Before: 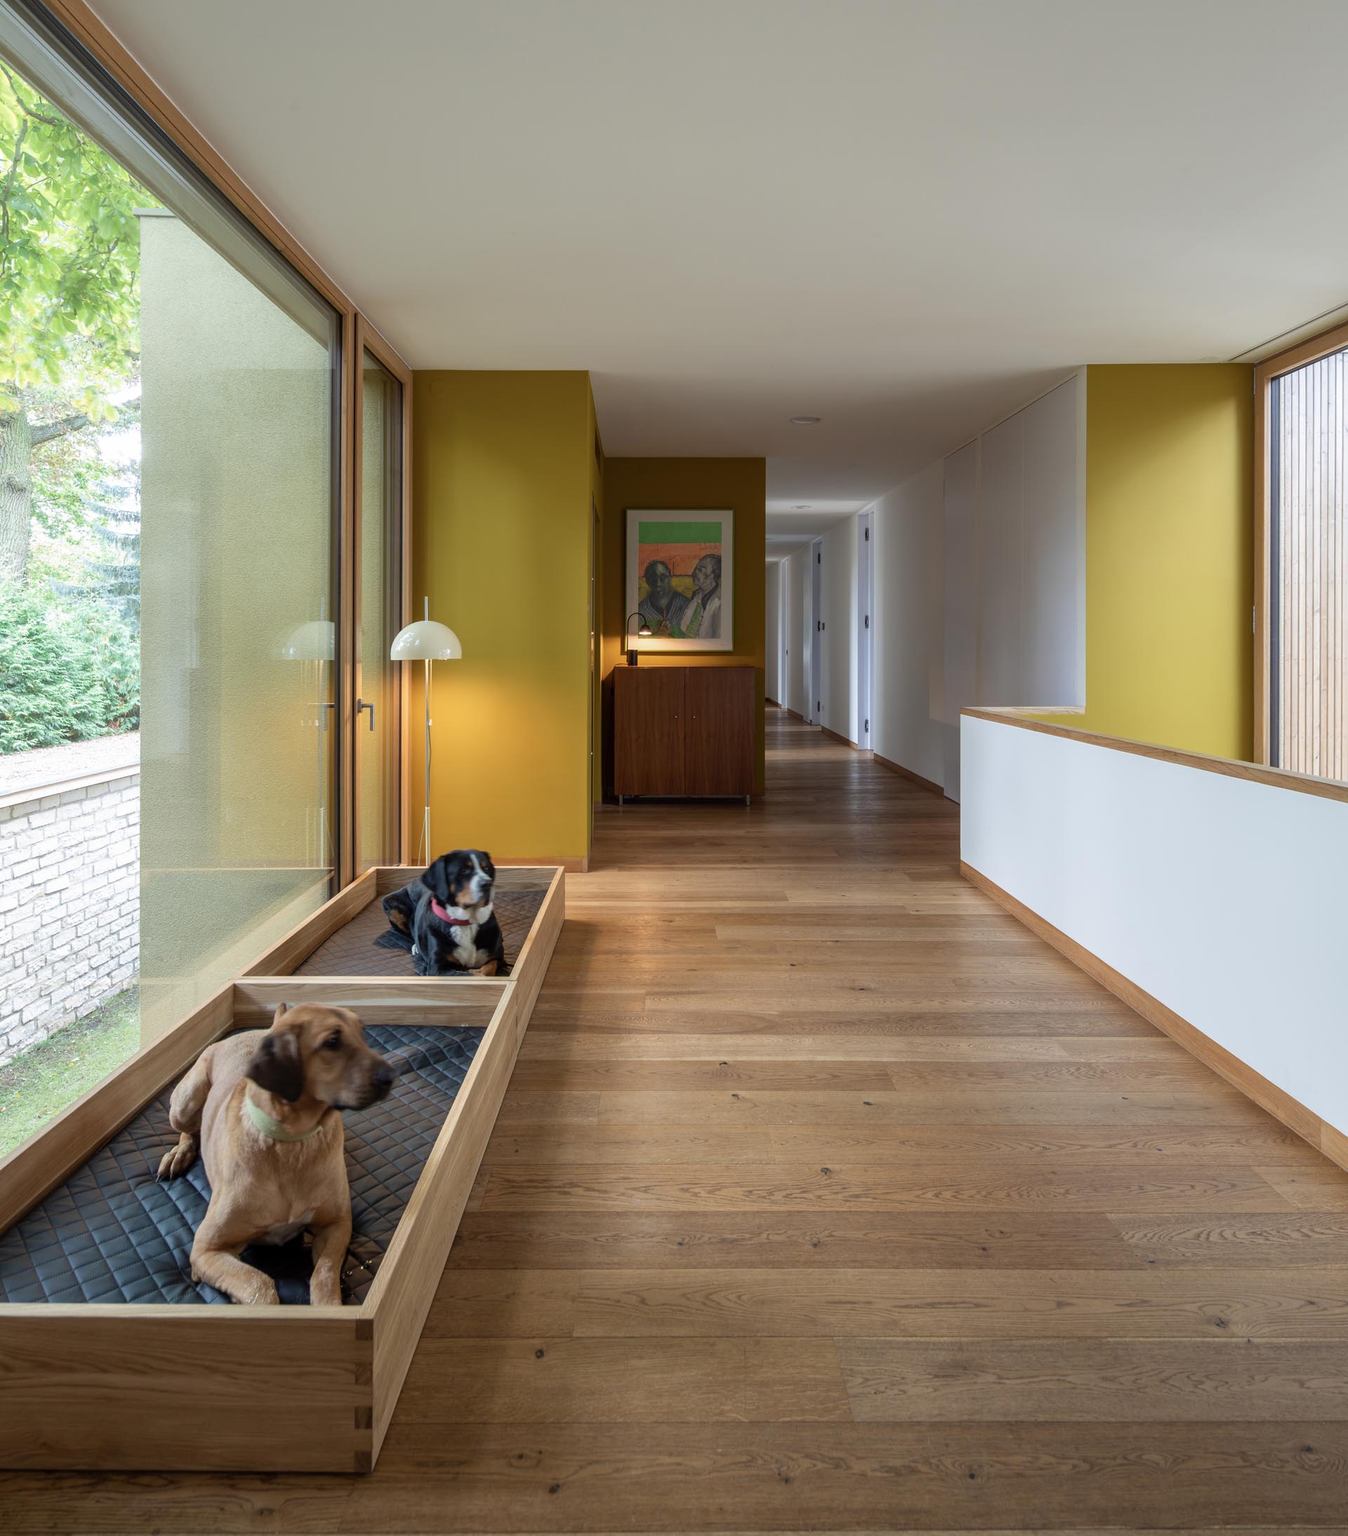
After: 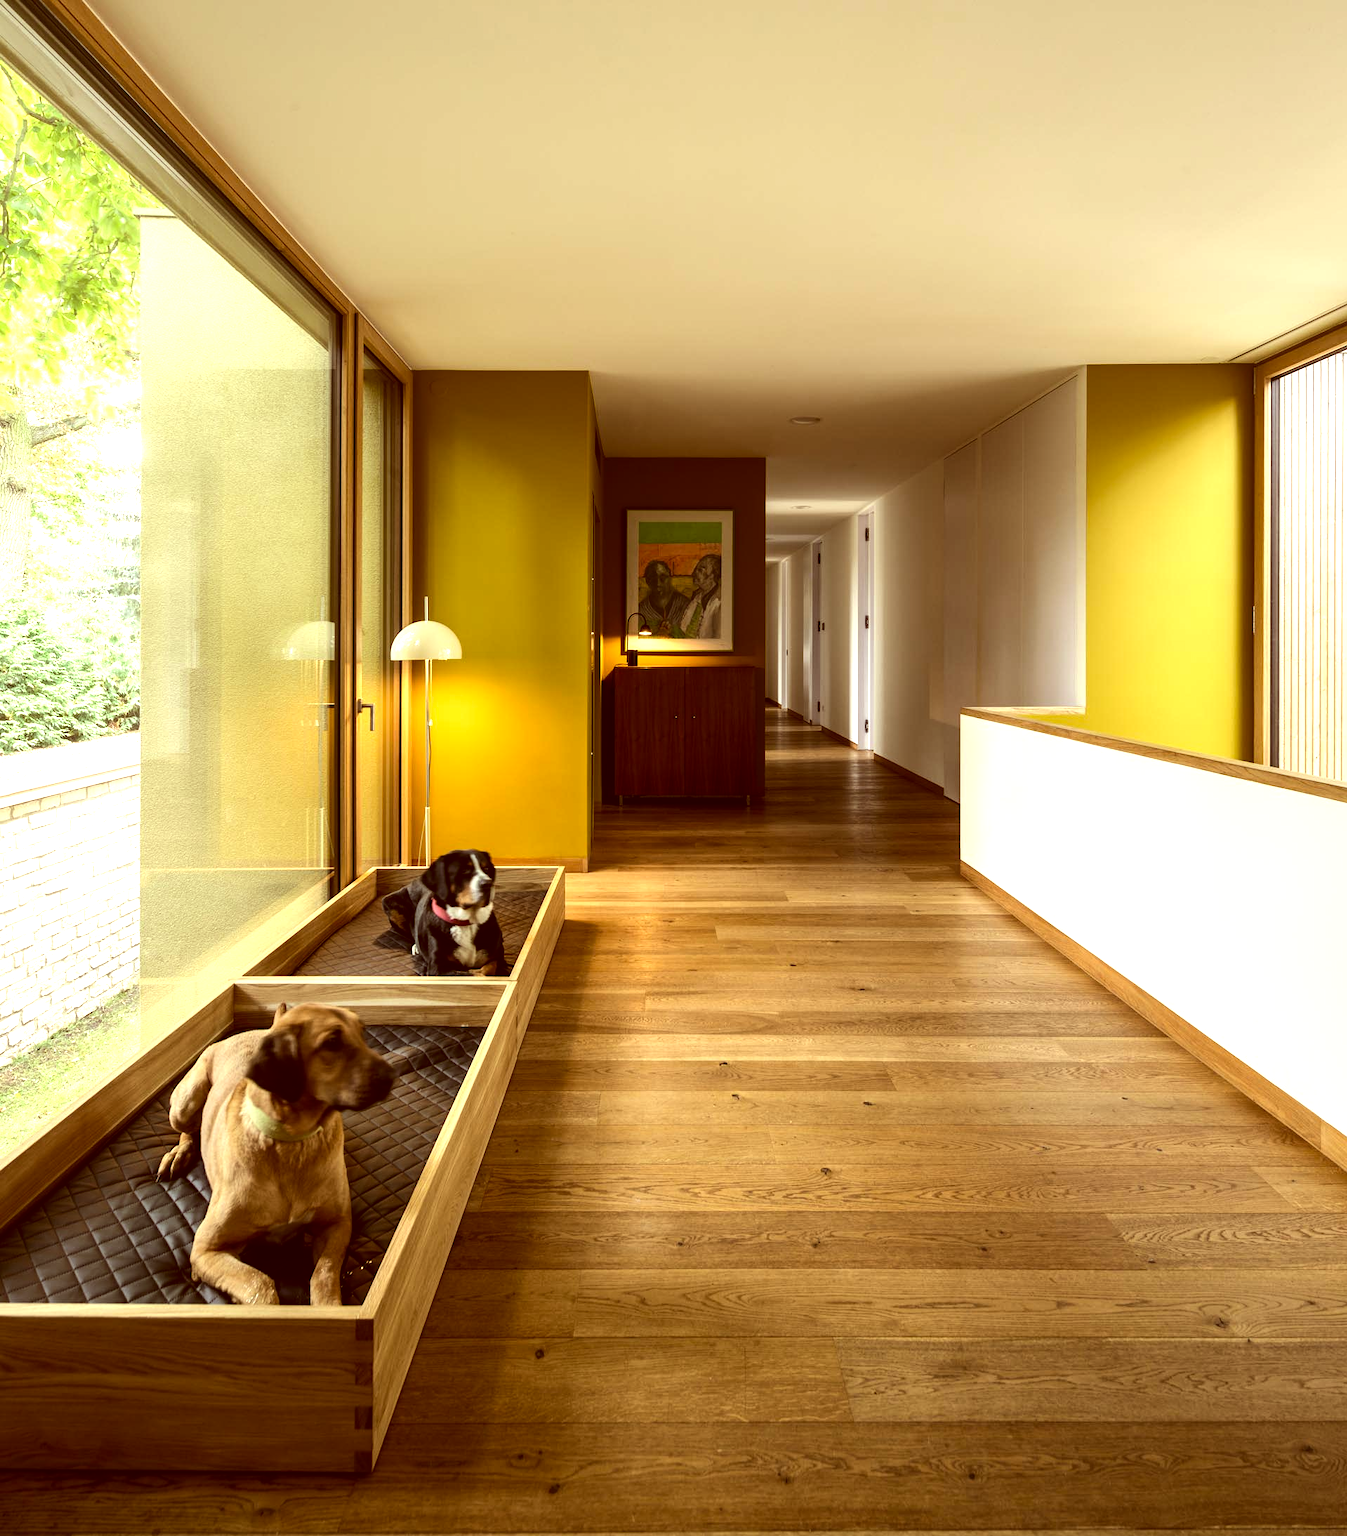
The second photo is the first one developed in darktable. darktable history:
color correction: highlights a* 1.2, highlights b* 24.72, shadows a* 16.25, shadows b* 24.63
tone equalizer: -8 EV -1.12 EV, -7 EV -1.05 EV, -6 EV -0.879 EV, -5 EV -0.593 EV, -3 EV 0.573 EV, -2 EV 0.854 EV, -1 EV 0.999 EV, +0 EV 1.06 EV, edges refinement/feathering 500, mask exposure compensation -1.57 EV, preserve details no
